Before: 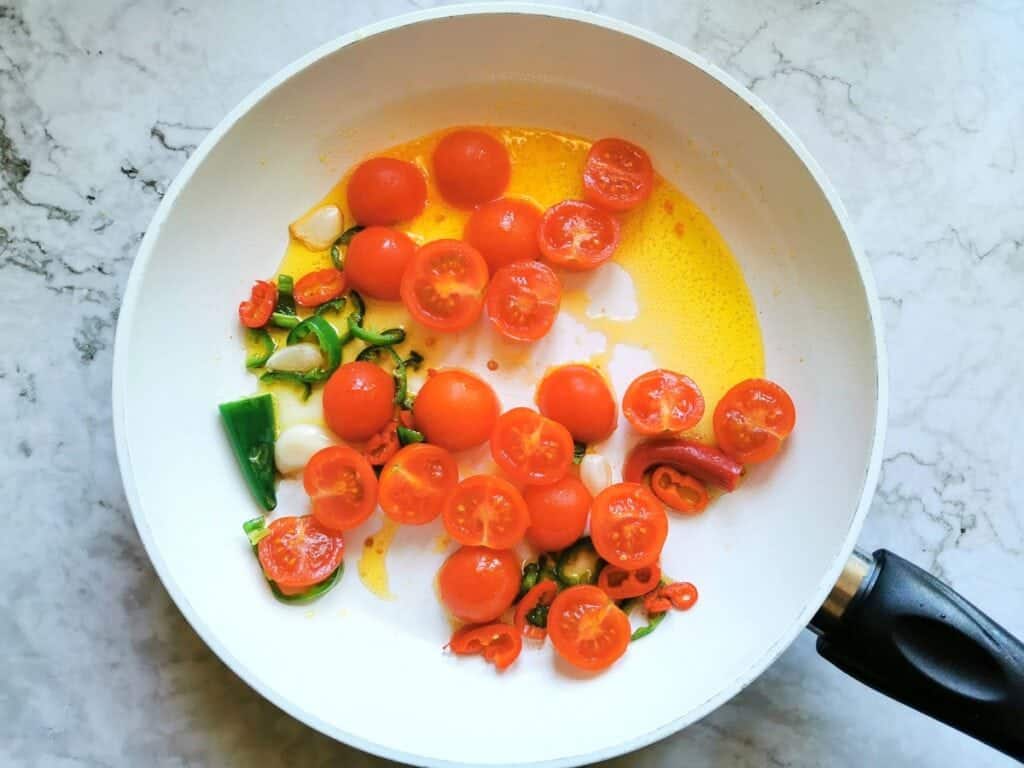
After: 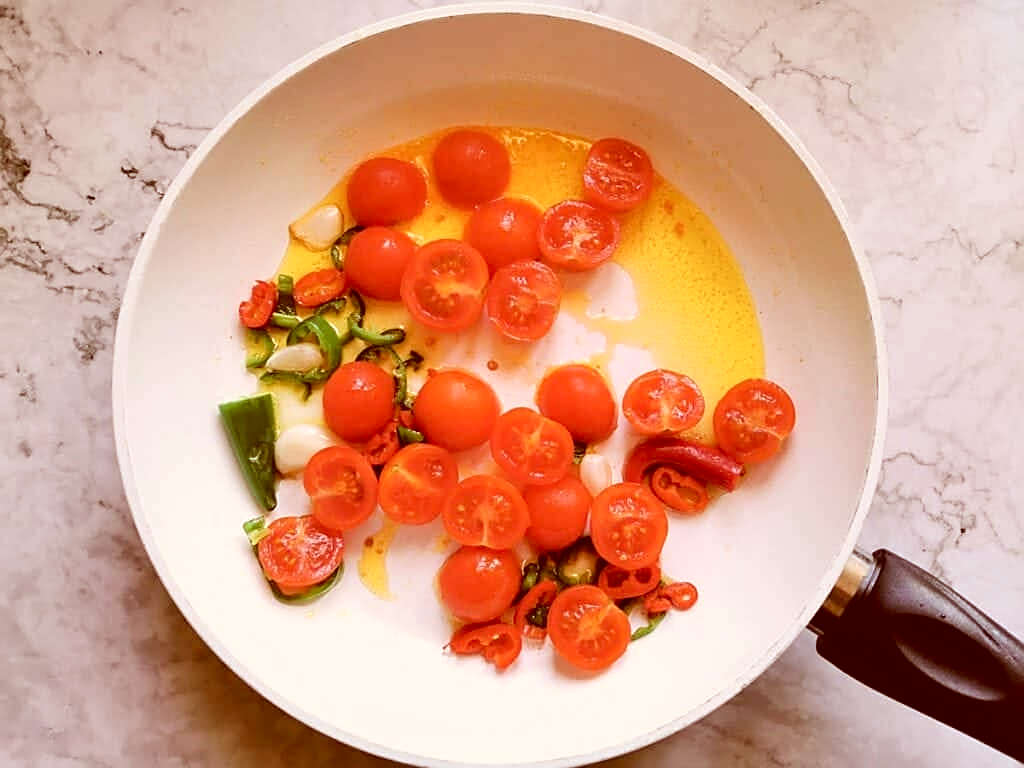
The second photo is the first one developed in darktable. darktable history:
sharpen: amount 0.495
color correction: highlights a* 9.04, highlights b* 8.81, shadows a* 39.5, shadows b* 39.23, saturation 0.799
